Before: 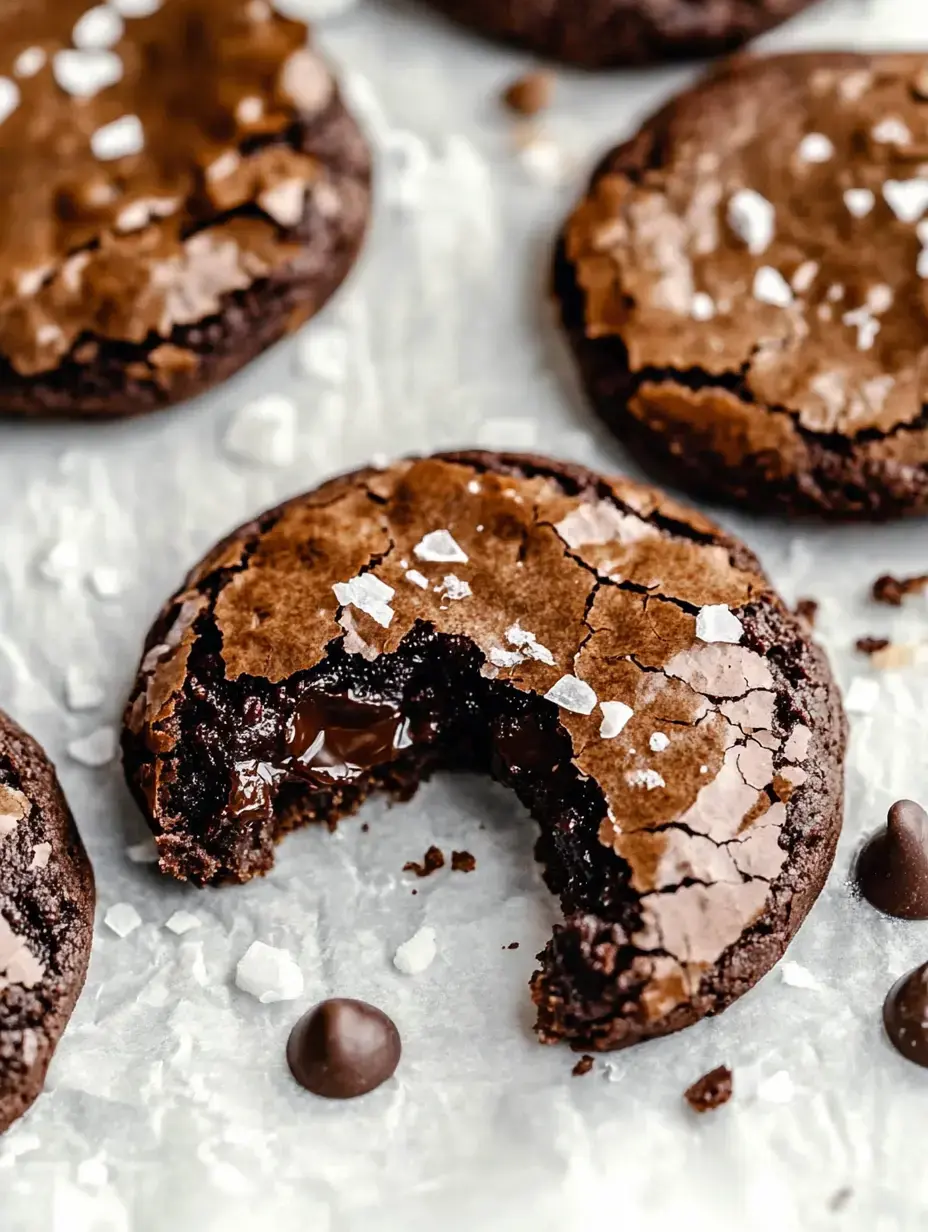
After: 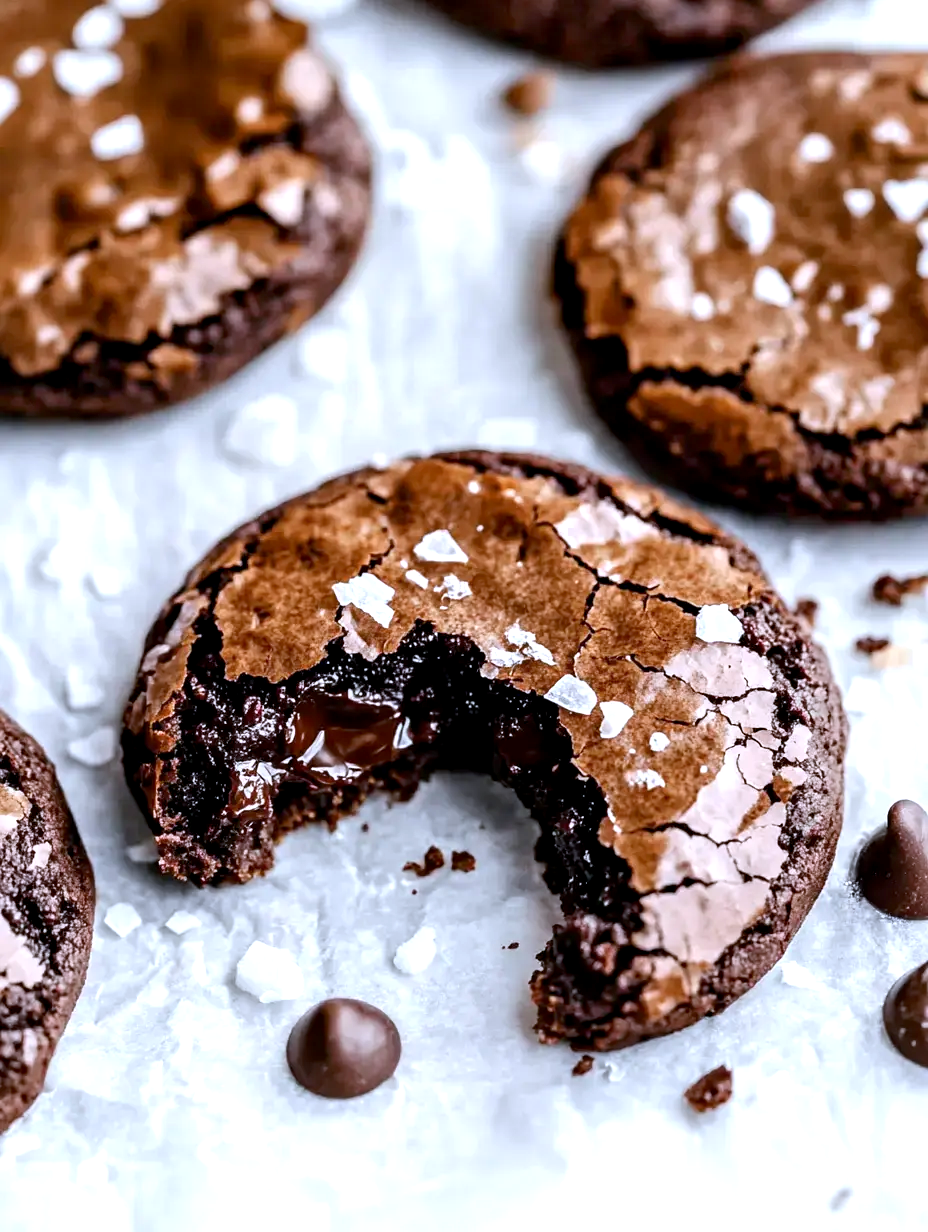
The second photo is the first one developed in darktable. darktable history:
exposure: black level correction 0.003, exposure 0.388 EV, compensate exposure bias true, compensate highlight preservation false
color calibration: gray › normalize channels true, illuminant as shot in camera, x 0.37, y 0.382, temperature 4319.23 K, gamut compression 0.016
